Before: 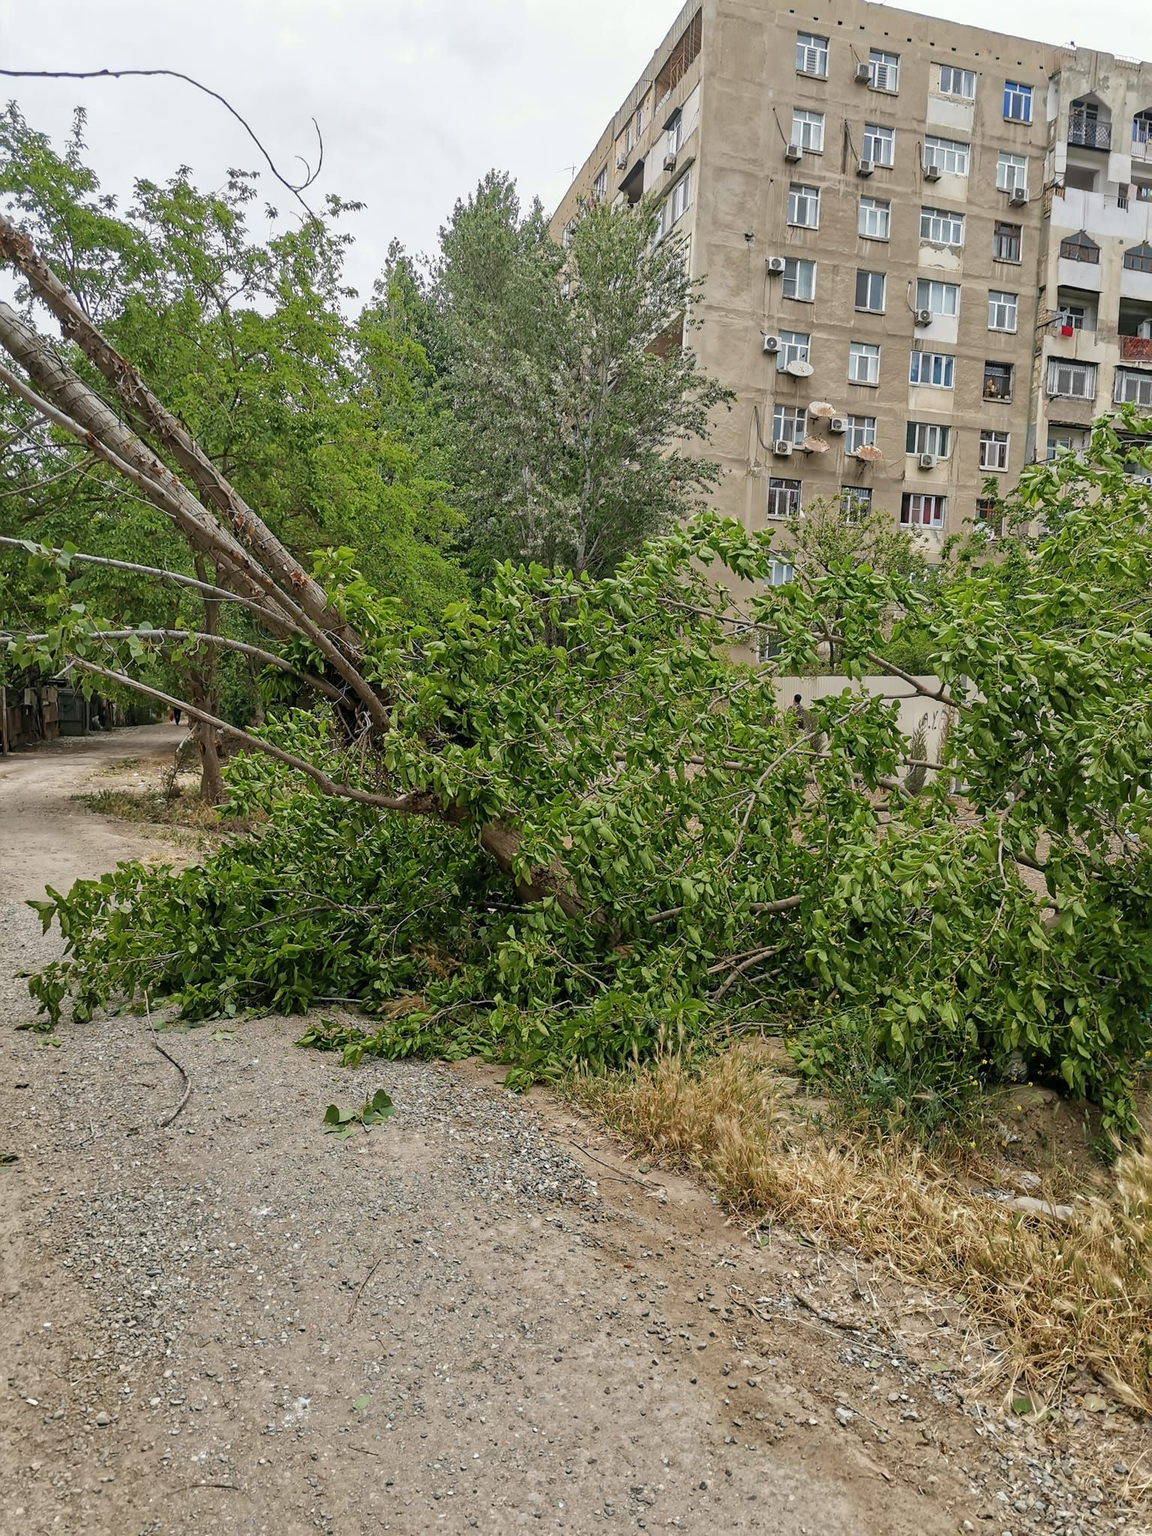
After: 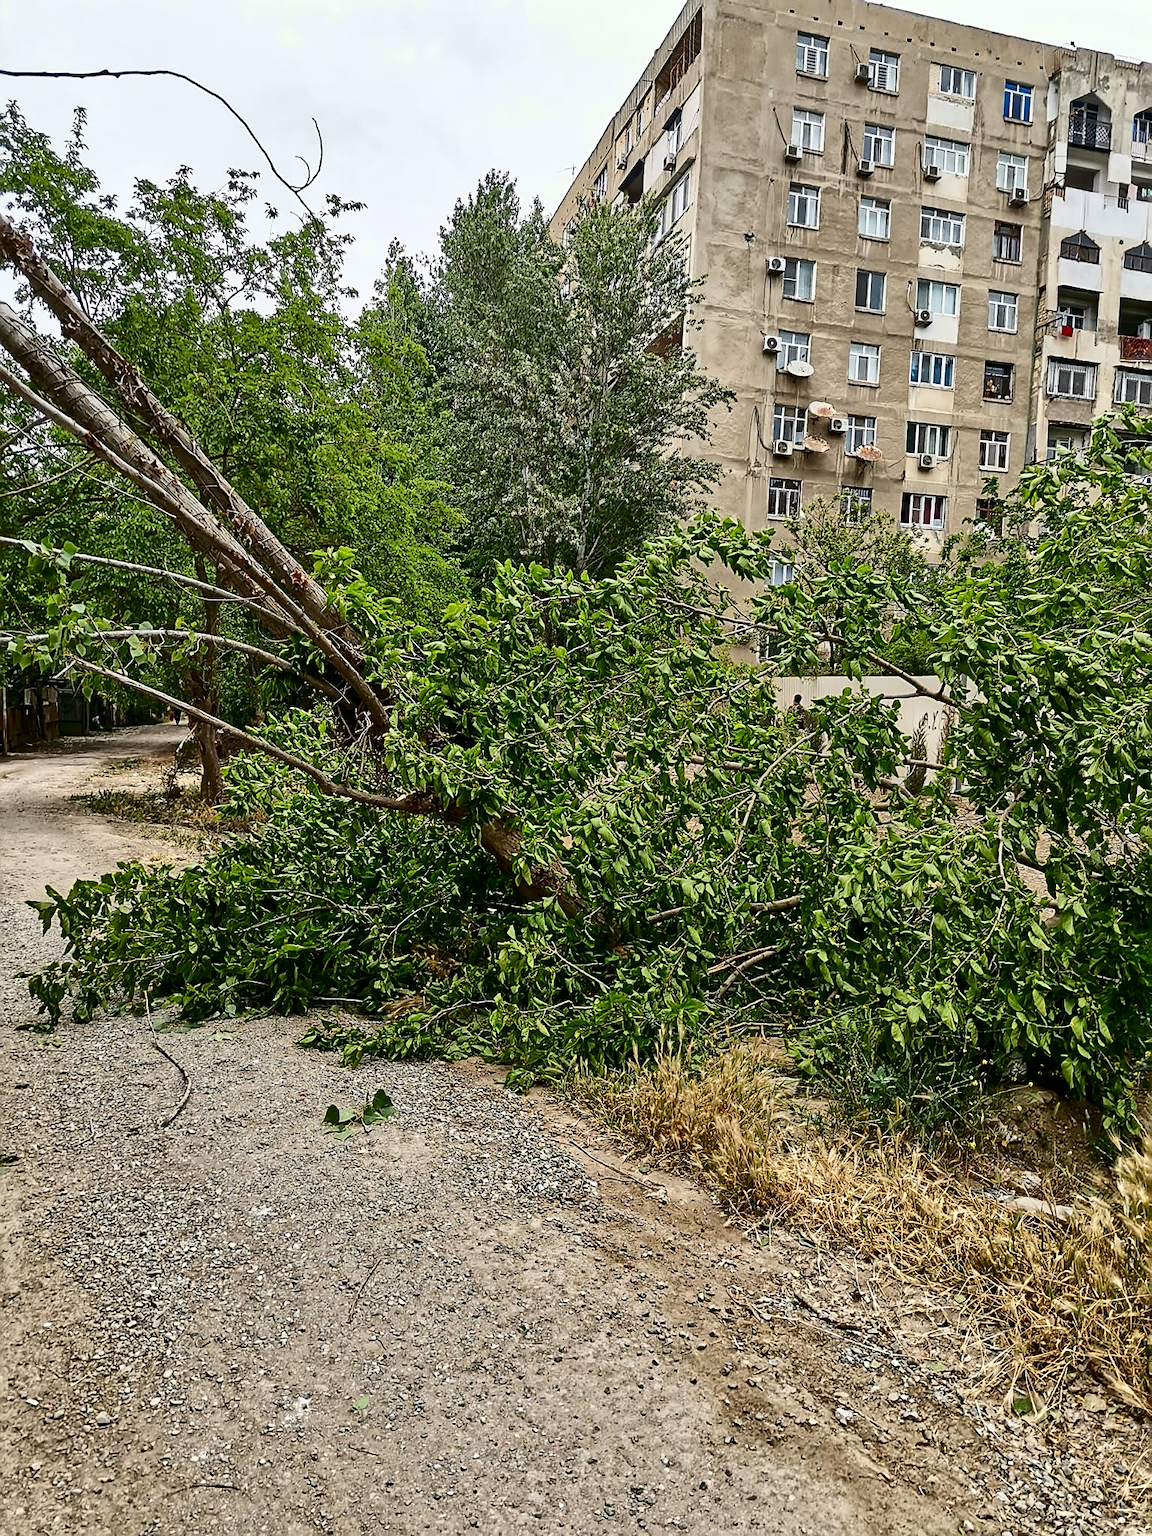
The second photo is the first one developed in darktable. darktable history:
shadows and highlights: soften with gaussian
contrast brightness saturation: contrast 0.32, brightness -0.08, saturation 0.17
sharpen: on, module defaults
